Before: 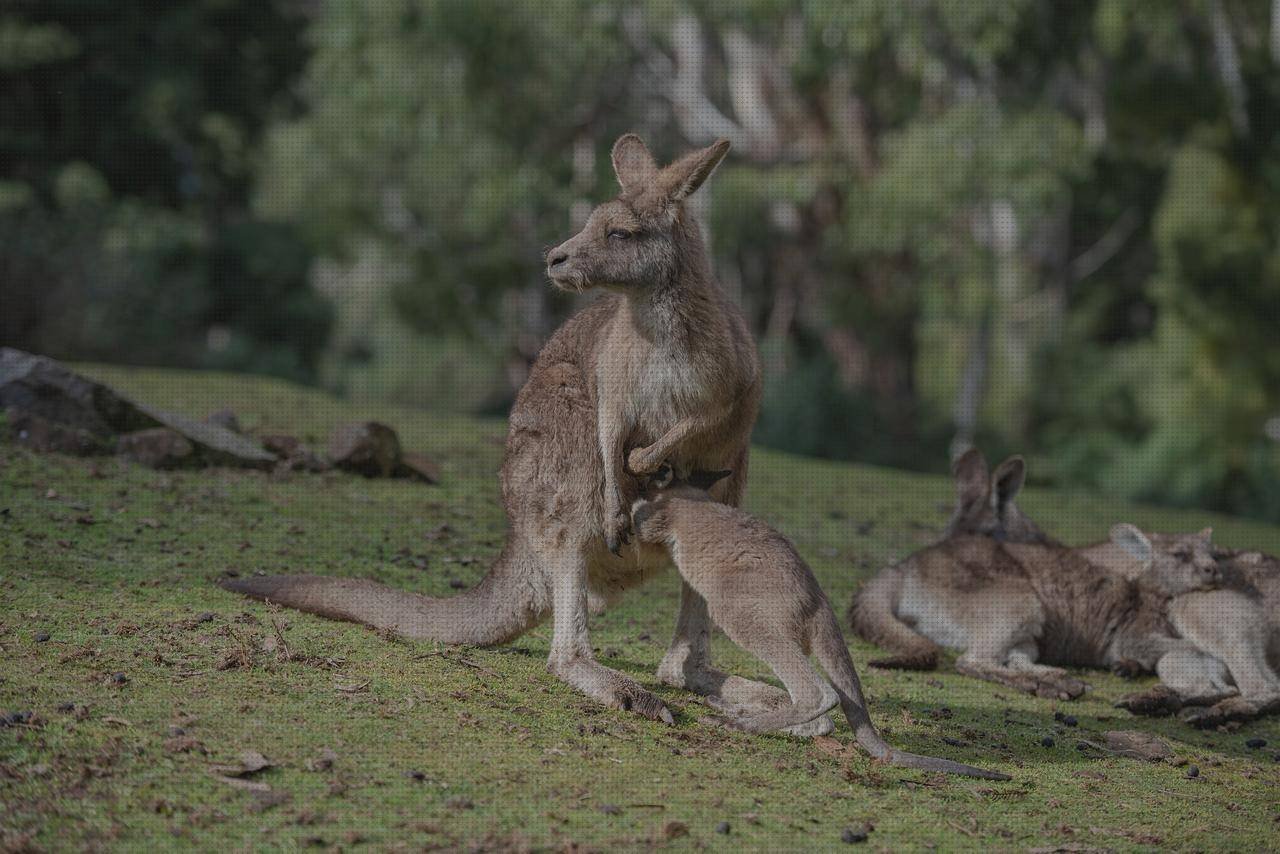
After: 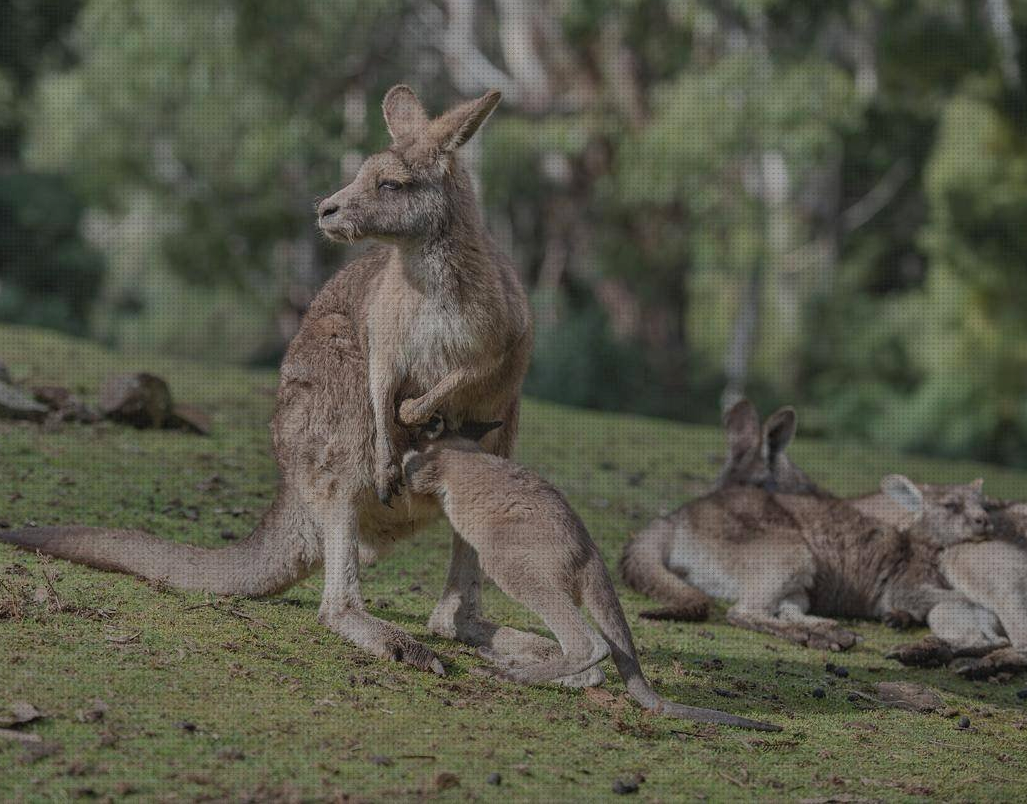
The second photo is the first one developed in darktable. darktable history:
shadows and highlights: soften with gaussian
graduated density: rotation -180°, offset 27.42
crop and rotate: left 17.959%, top 5.771%, right 1.742%
